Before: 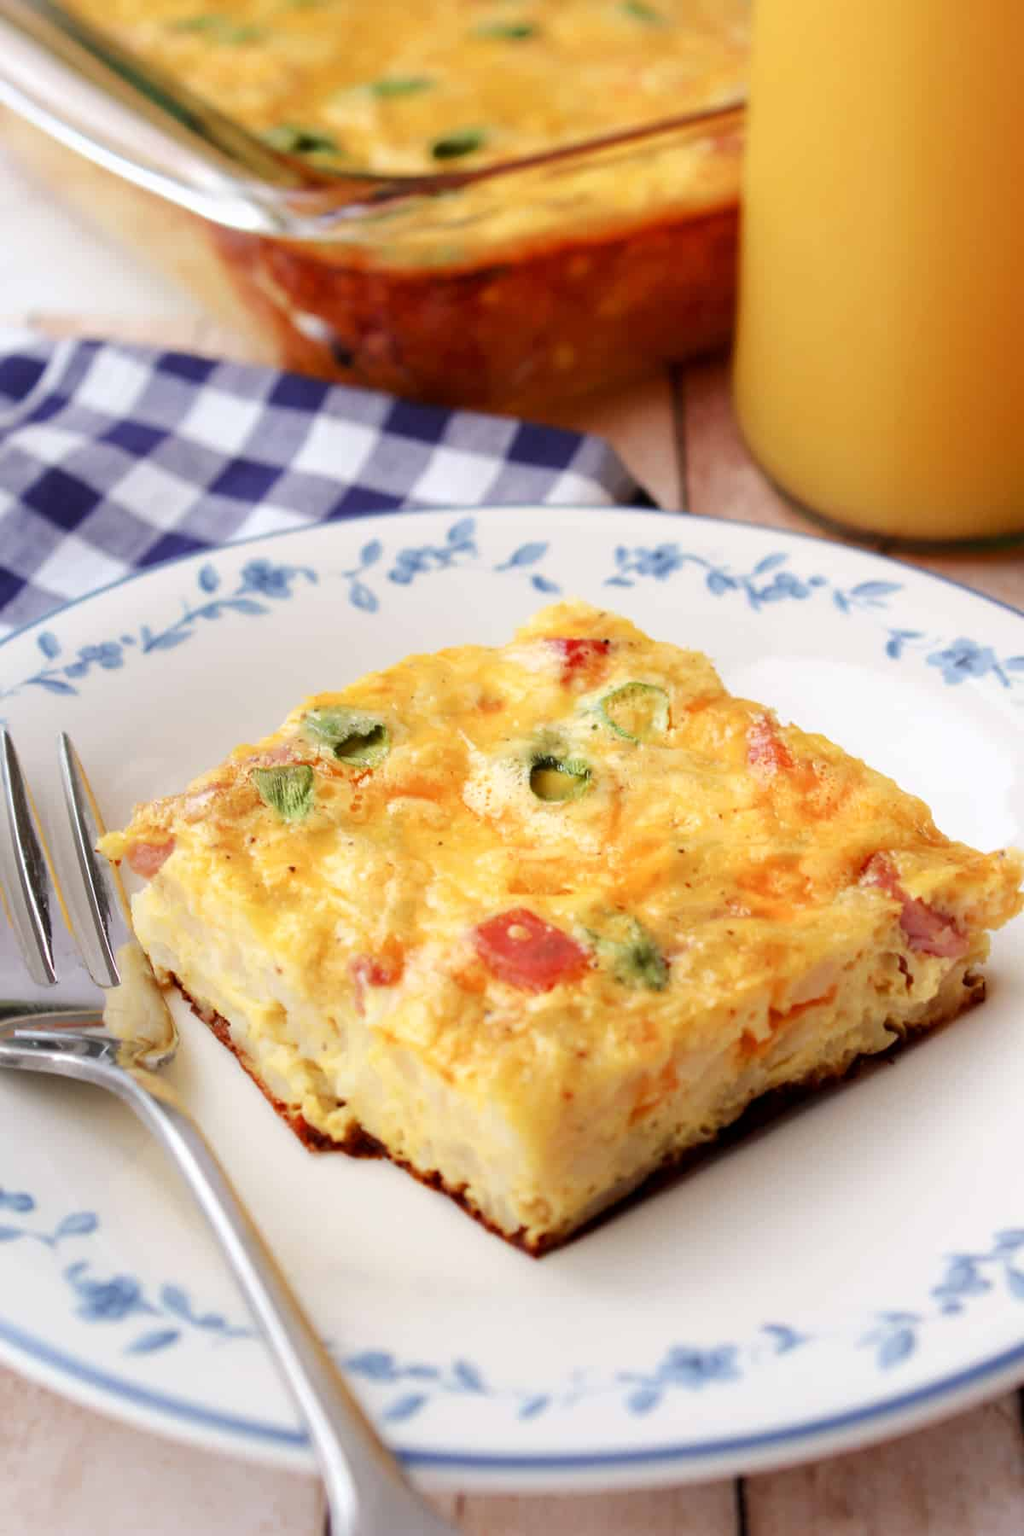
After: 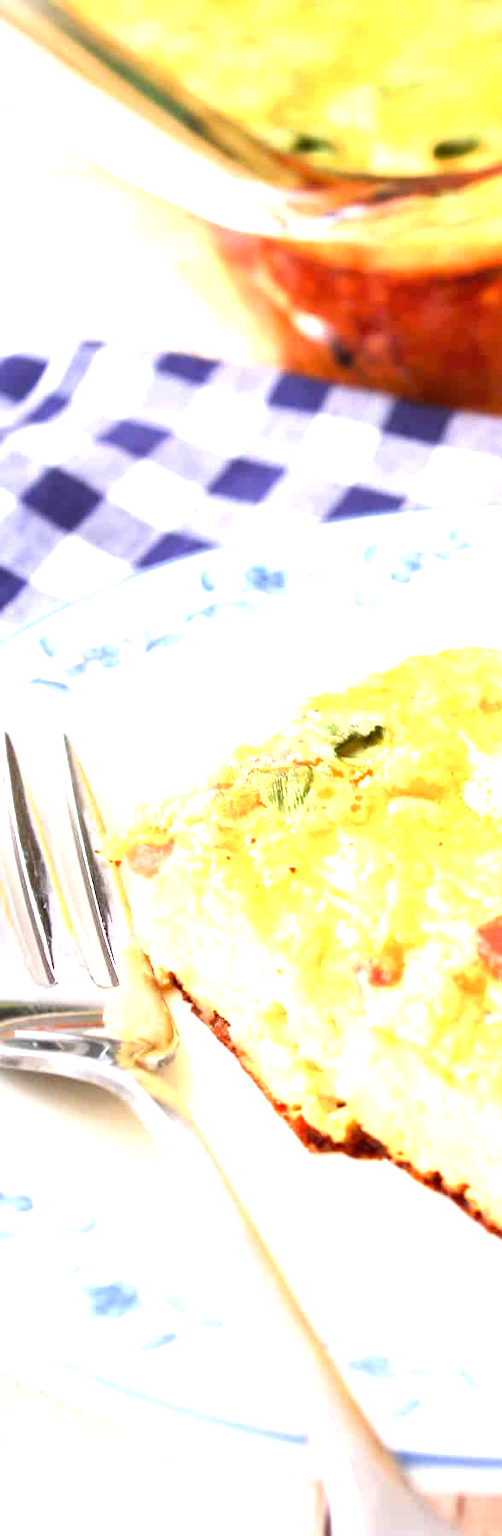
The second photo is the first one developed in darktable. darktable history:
exposure: black level correction 0, exposure 1.45 EV, compensate exposure bias true, compensate highlight preservation false
crop and rotate: left 0%, top 0%, right 50.845%
